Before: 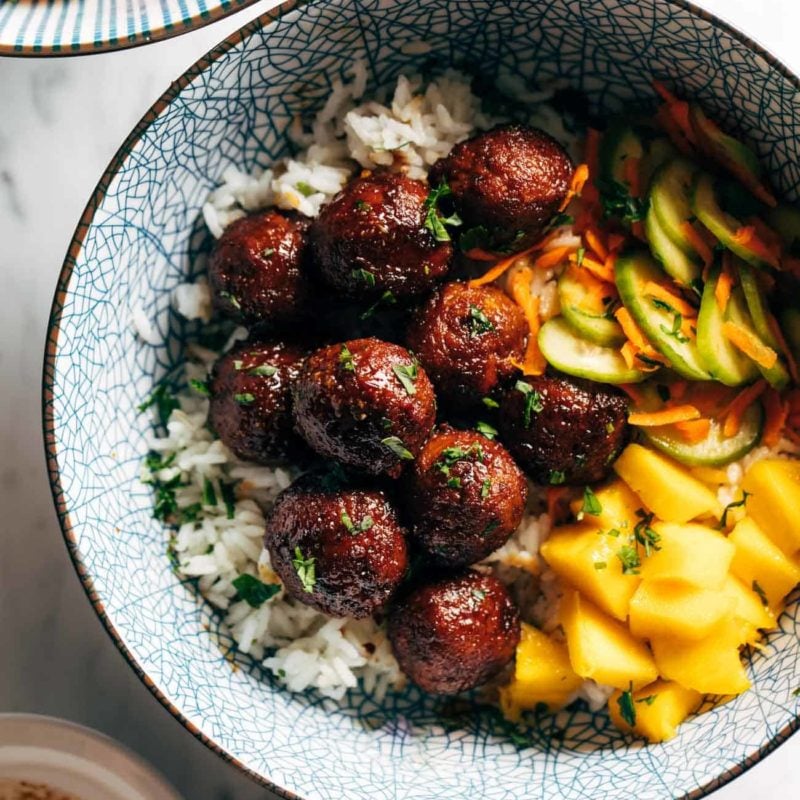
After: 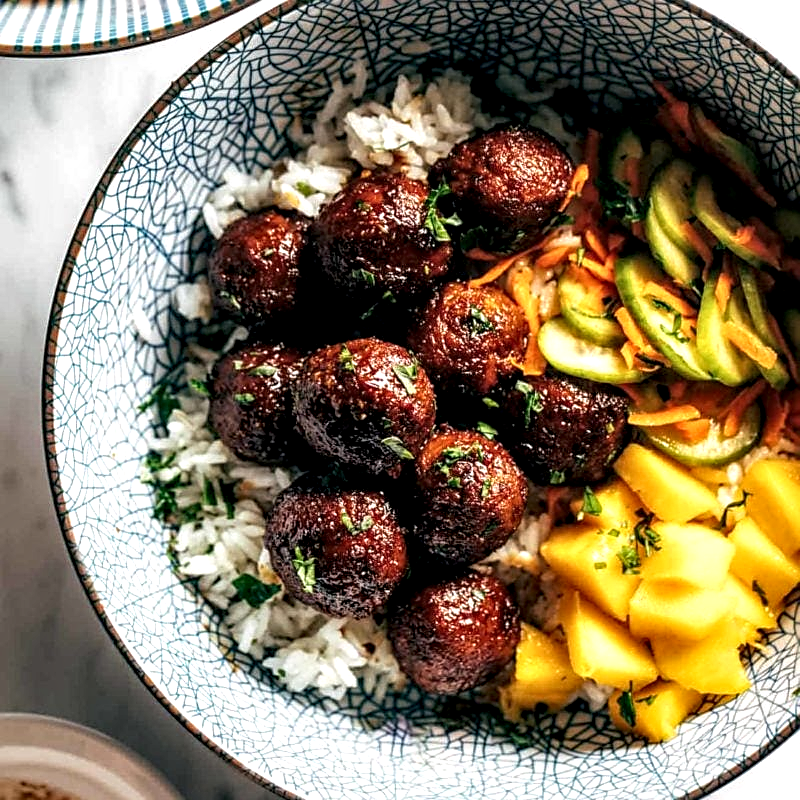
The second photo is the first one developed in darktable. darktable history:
sharpen: on, module defaults
local contrast: highlights 60%, shadows 61%, detail 160%
exposure: black level correction 0.001, exposure 0.193 EV, compensate exposure bias true, compensate highlight preservation false
